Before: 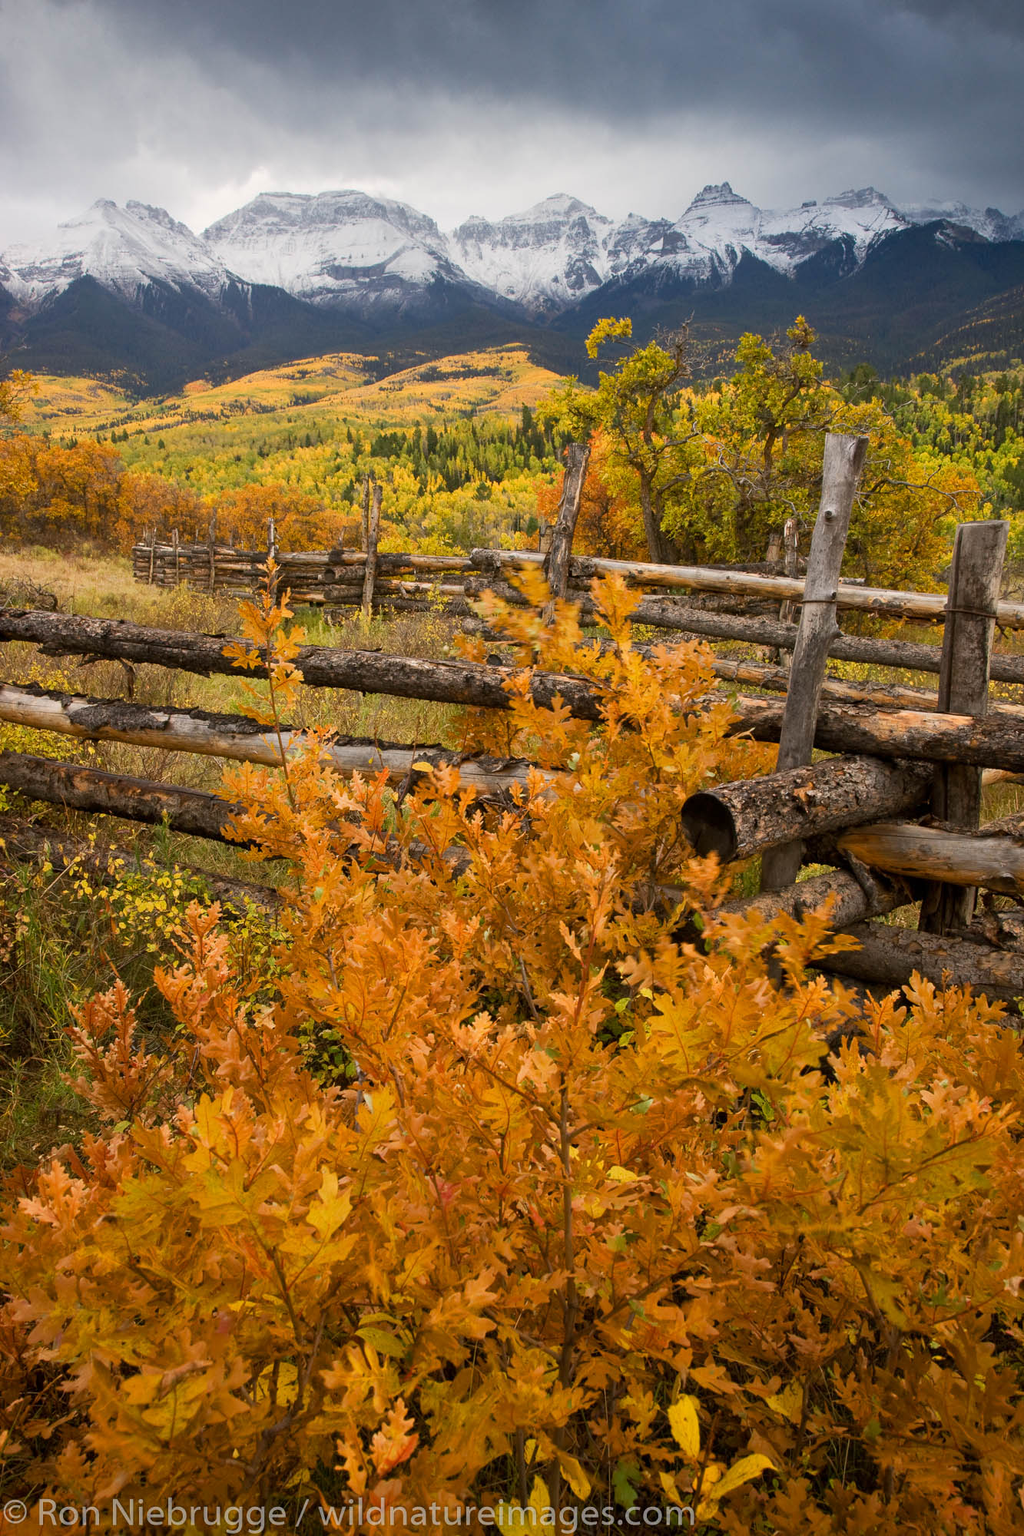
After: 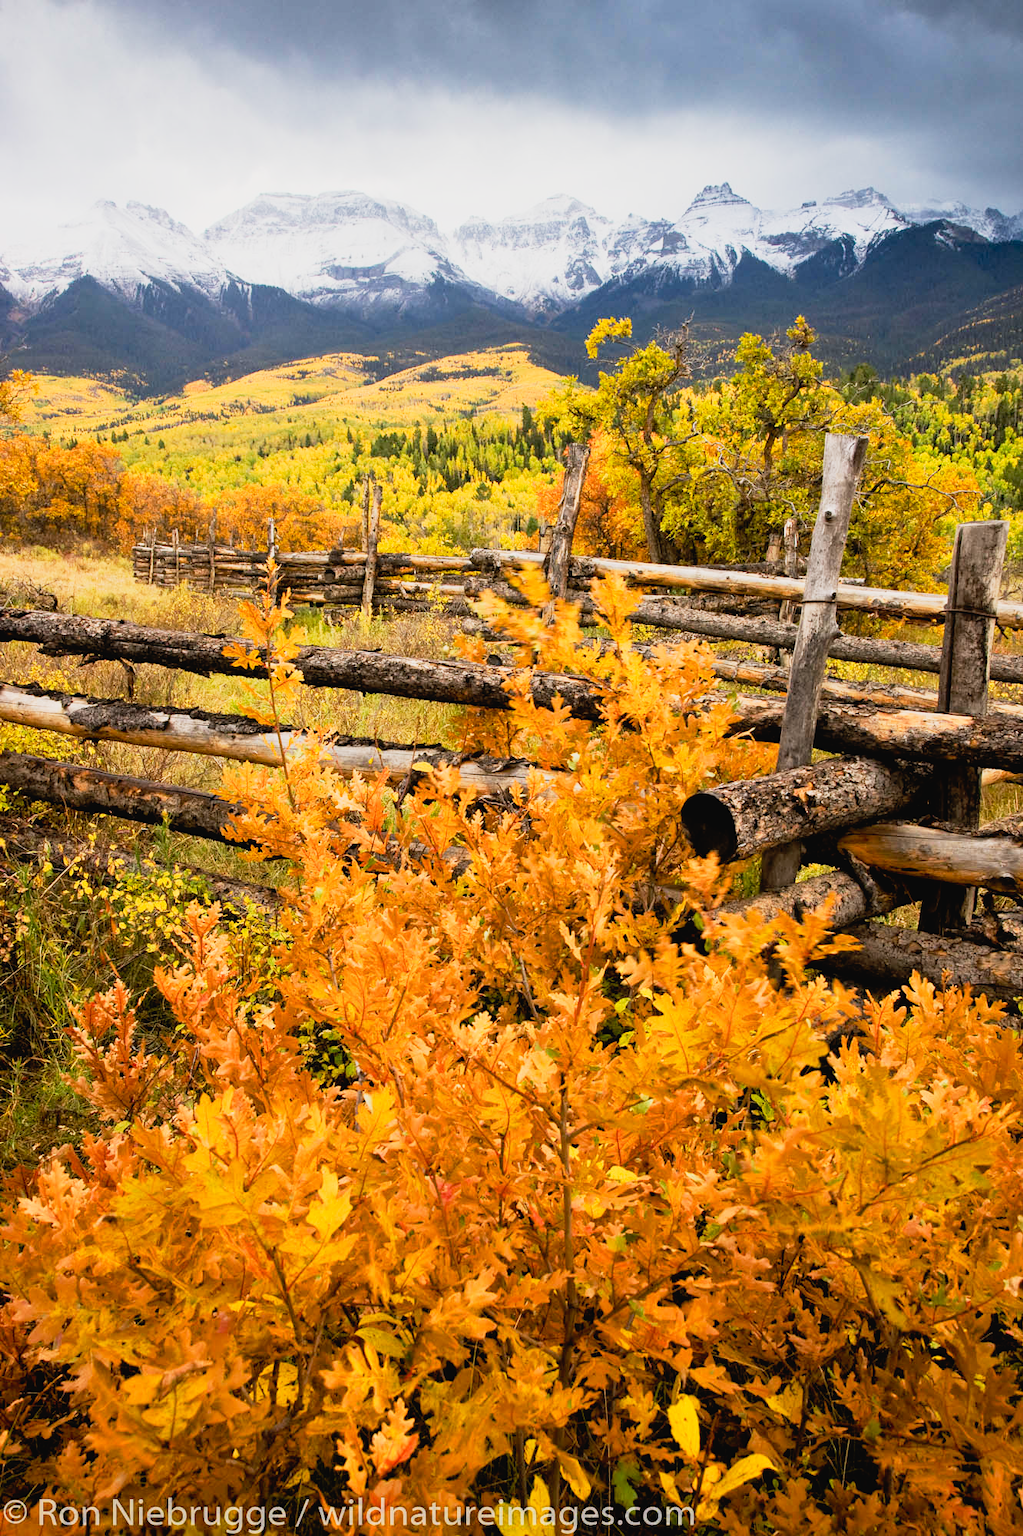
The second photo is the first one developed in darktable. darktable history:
tone curve: curves: ch0 [(0, 0.024) (0.031, 0.027) (0.113, 0.069) (0.198, 0.18) (0.304, 0.303) (0.441, 0.462) (0.557, 0.6) (0.711, 0.79) (0.812, 0.878) (0.927, 0.935) (1, 0.963)]; ch1 [(0, 0) (0.222, 0.2) (0.343, 0.325) (0.45, 0.441) (0.502, 0.501) (0.527, 0.534) (0.55, 0.561) (0.632, 0.656) (0.735, 0.754) (1, 1)]; ch2 [(0, 0) (0.249, 0.222) (0.352, 0.348) (0.424, 0.439) (0.476, 0.482) (0.499, 0.501) (0.517, 0.516) (0.532, 0.544) (0.558, 0.585) (0.596, 0.629) (0.726, 0.745) (0.82, 0.796) (0.998, 0.928)], preserve colors none
contrast brightness saturation: contrast 0.102, brightness 0.018, saturation 0.024
filmic rgb: black relative exposure -7.88 EV, white relative exposure 4.15 EV, hardness 4.02, latitude 51.35%, contrast 1.011, shadows ↔ highlights balance 5.72%, iterations of high-quality reconstruction 10, contrast in shadows safe
exposure: exposure 0.562 EV, compensate highlight preservation false
